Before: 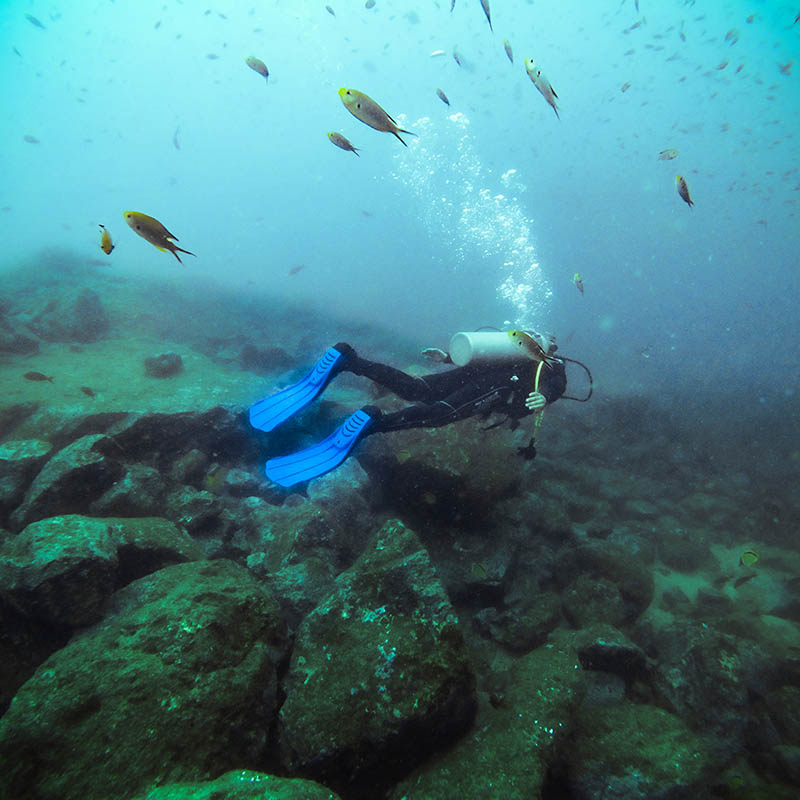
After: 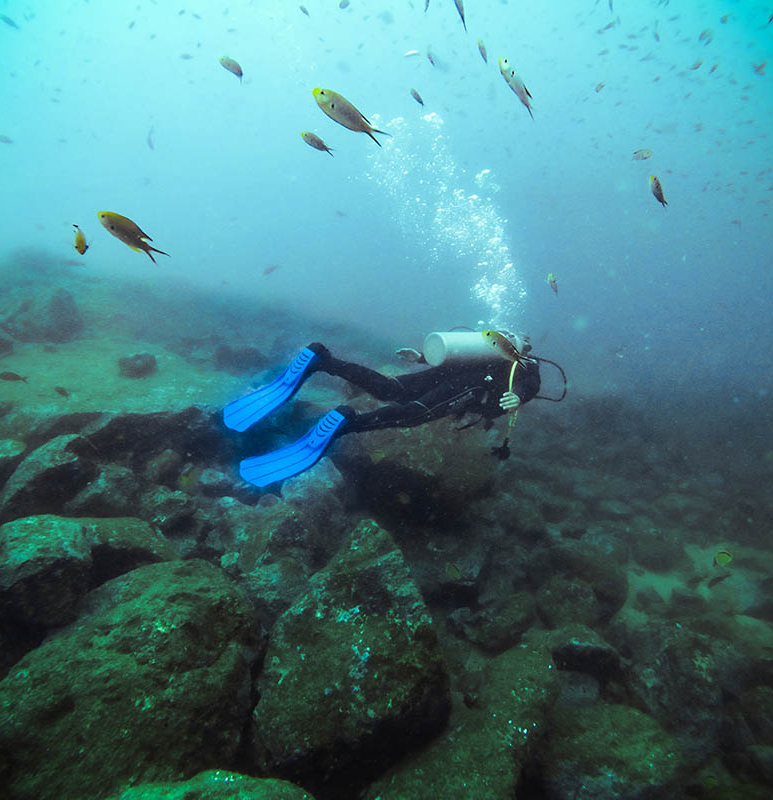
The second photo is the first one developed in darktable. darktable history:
crop and rotate: left 3.263%
